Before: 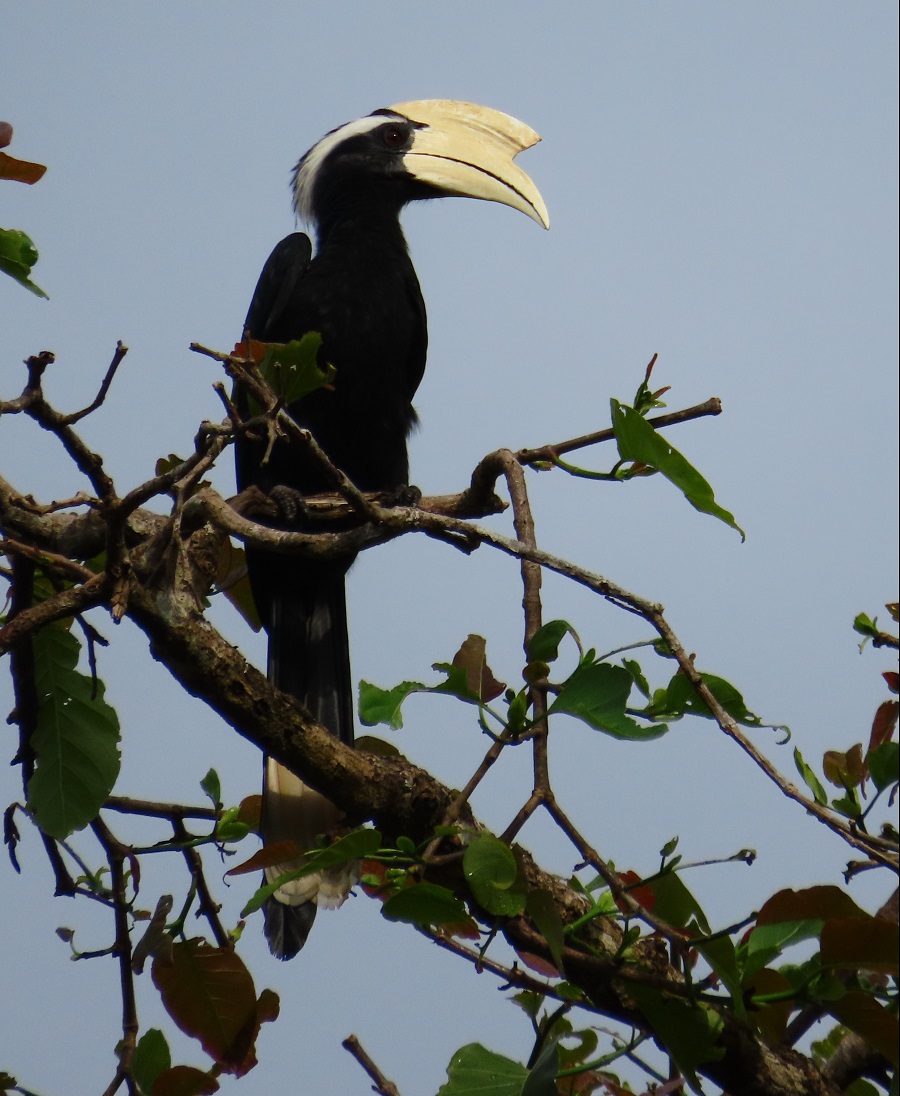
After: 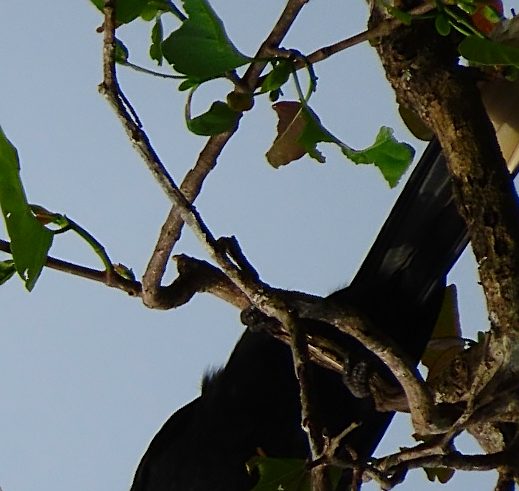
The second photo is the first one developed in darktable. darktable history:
crop and rotate: angle 147.47°, left 9.129%, top 15.662%, right 4.467%, bottom 17.162%
sharpen: on, module defaults
contrast brightness saturation: contrast 0.036, saturation 0.158
